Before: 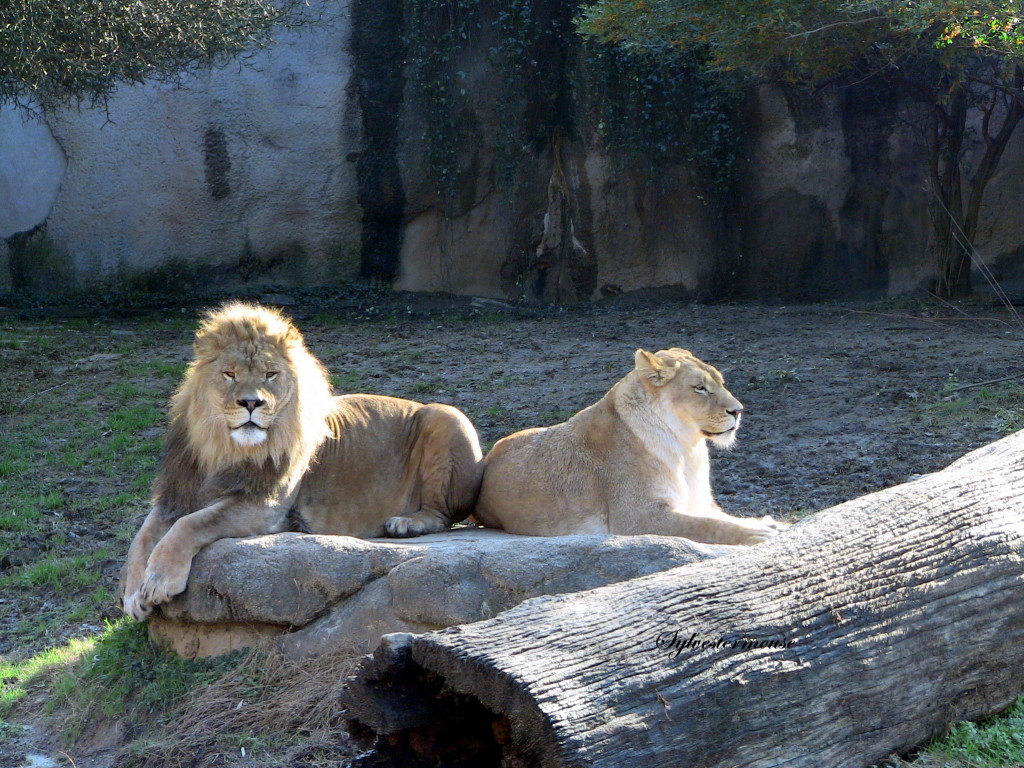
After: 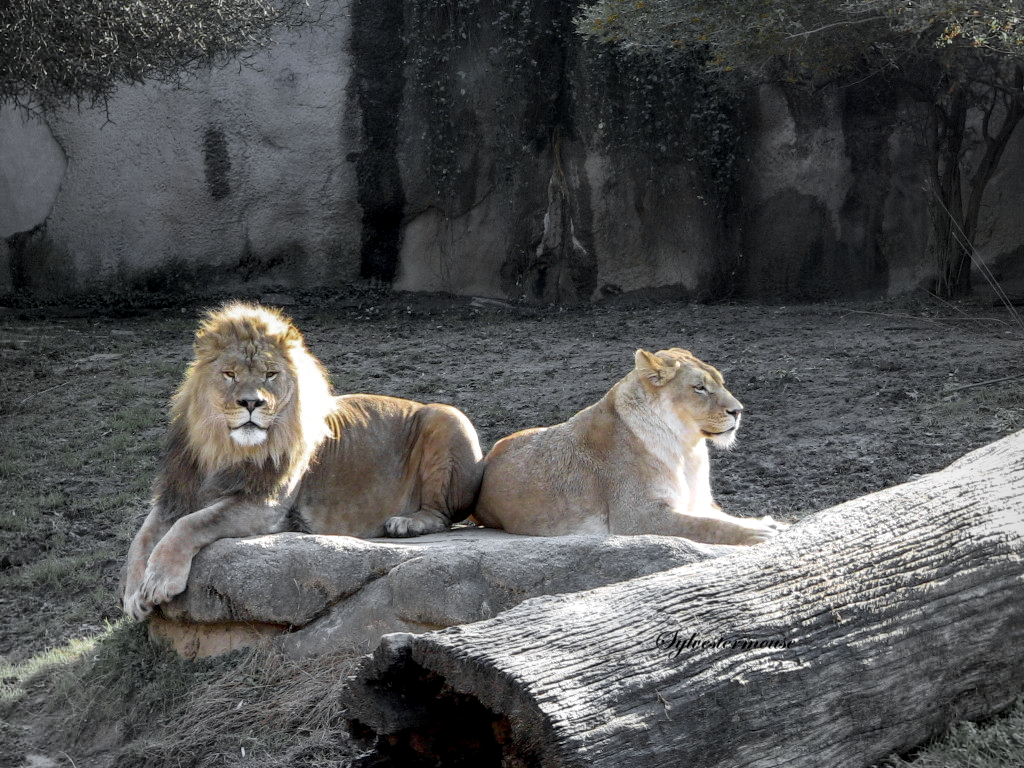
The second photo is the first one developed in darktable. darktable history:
vignetting: fall-off start 74.49%, fall-off radius 65.9%, brightness -0.628, saturation -0.68
color zones: curves: ch0 [(0.004, 0.388) (0.125, 0.392) (0.25, 0.404) (0.375, 0.5) (0.5, 0.5) (0.625, 0.5) (0.75, 0.5) (0.875, 0.5)]; ch1 [(0, 0.5) (0.125, 0.5) (0.25, 0.5) (0.375, 0.124) (0.524, 0.124) (0.645, 0.128) (0.789, 0.132) (0.914, 0.096) (0.998, 0.068)]
local contrast: on, module defaults
